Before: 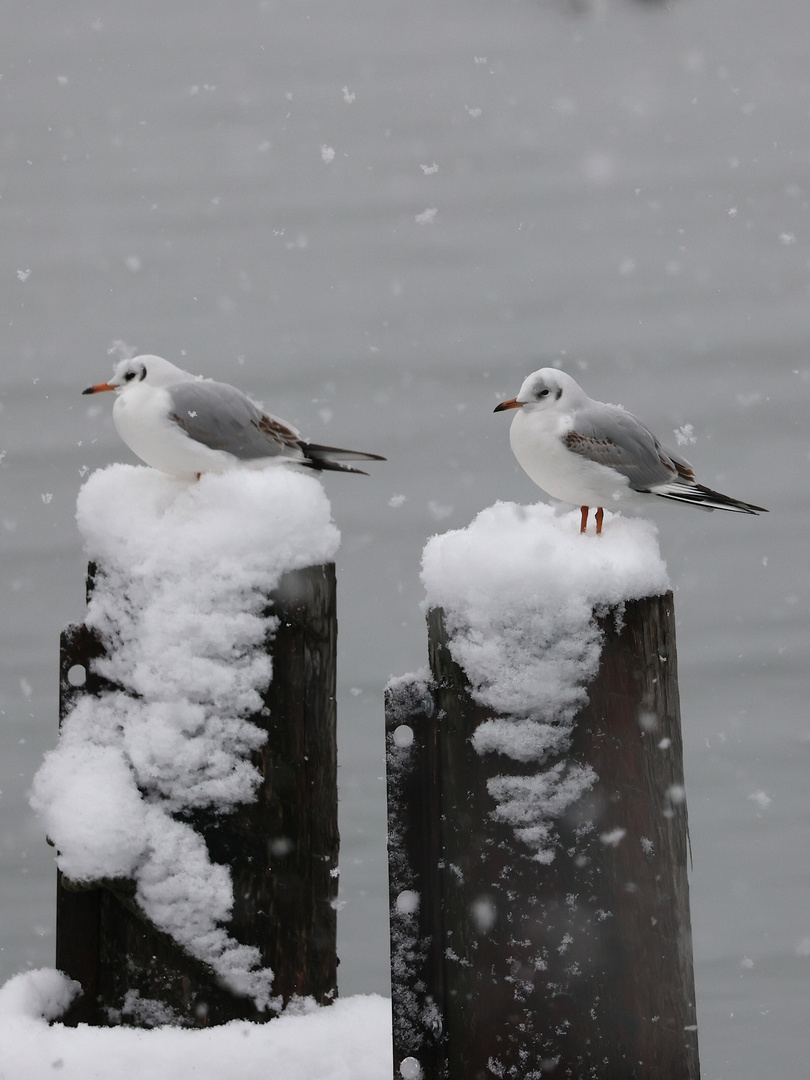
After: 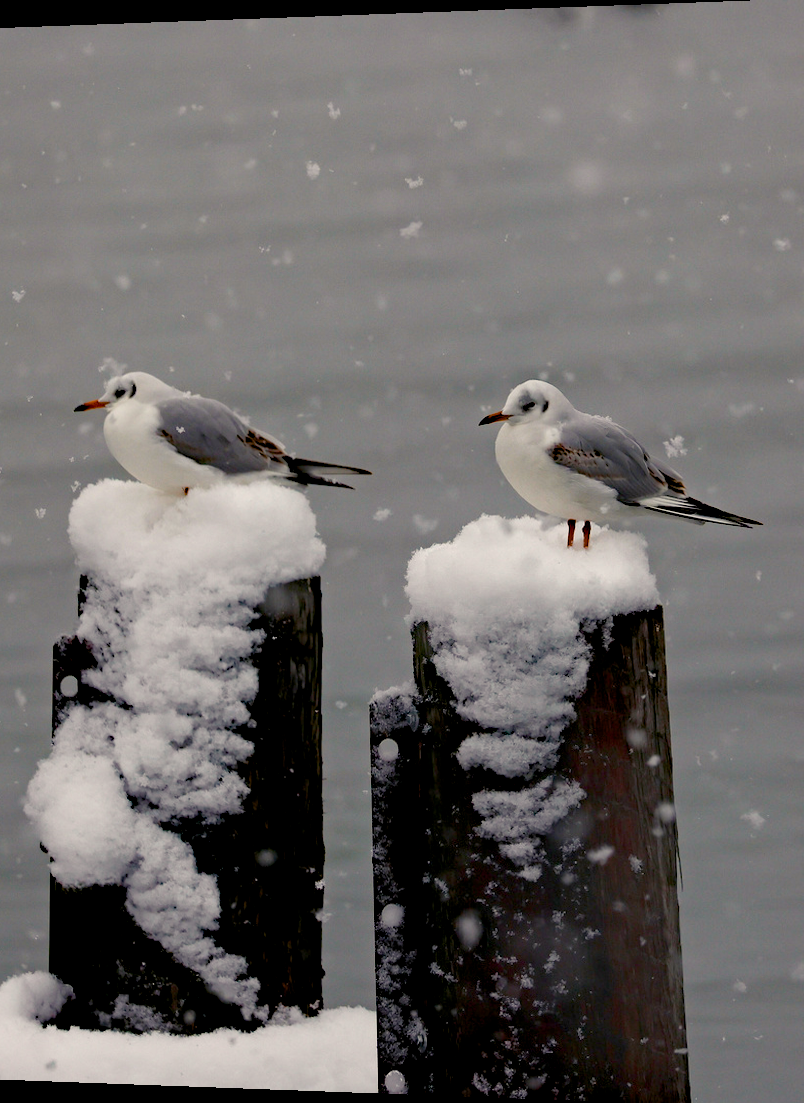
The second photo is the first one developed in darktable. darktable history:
haze removal: strength 0.42, compatibility mode true, adaptive false
crop and rotate: left 0.614%, top 0.179%, bottom 0.309%
rotate and perspective: lens shift (horizontal) -0.055, automatic cropping off
color balance rgb: shadows lift › chroma 3%, shadows lift › hue 280.8°, power › hue 330°, highlights gain › chroma 3%, highlights gain › hue 75.6°, global offset › luminance -1%, perceptual saturation grading › global saturation 20%, perceptual saturation grading › highlights -25%, perceptual saturation grading › shadows 50%, global vibrance 20%
